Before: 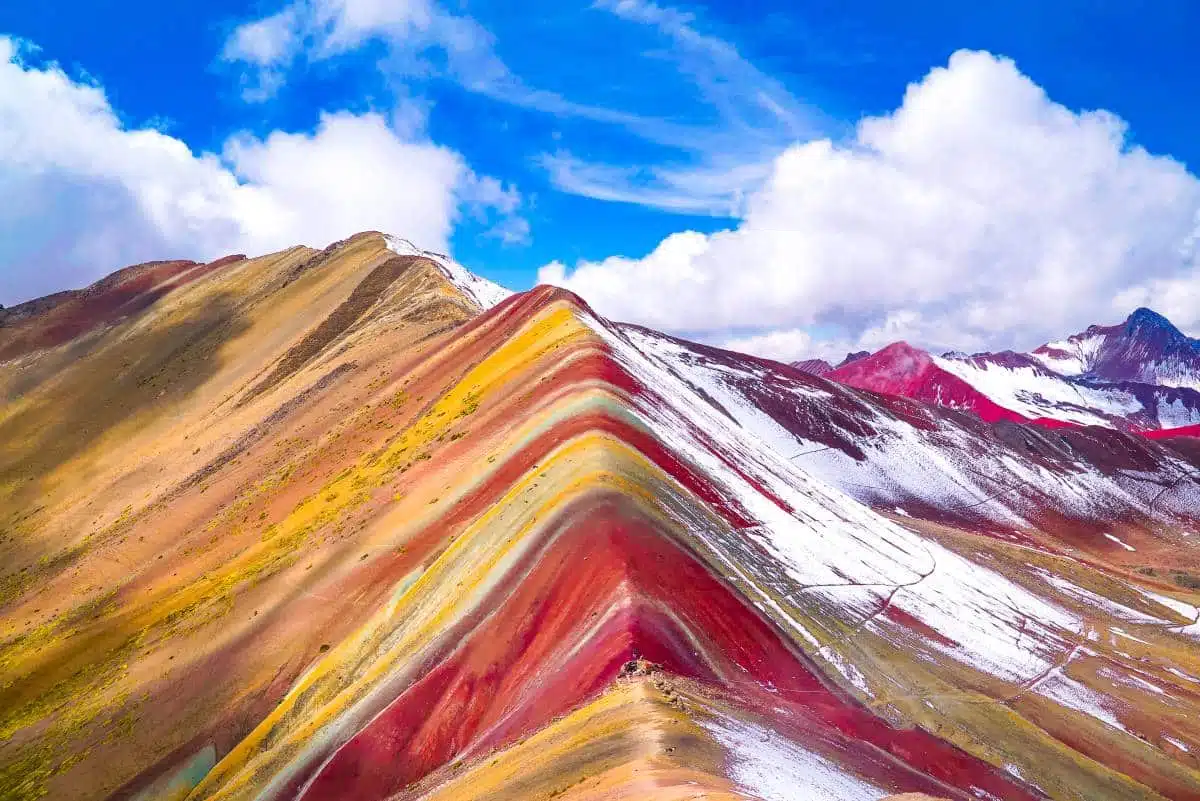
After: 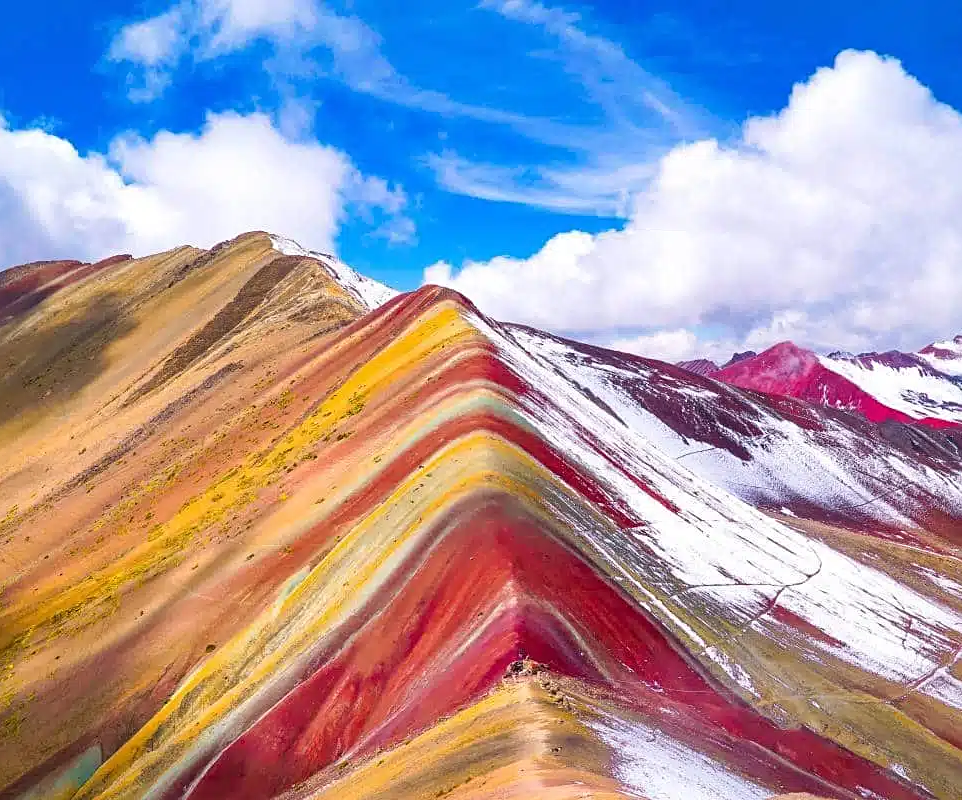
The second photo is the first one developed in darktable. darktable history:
sharpen: amount 0.212
crop and rotate: left 9.537%, right 10.214%
